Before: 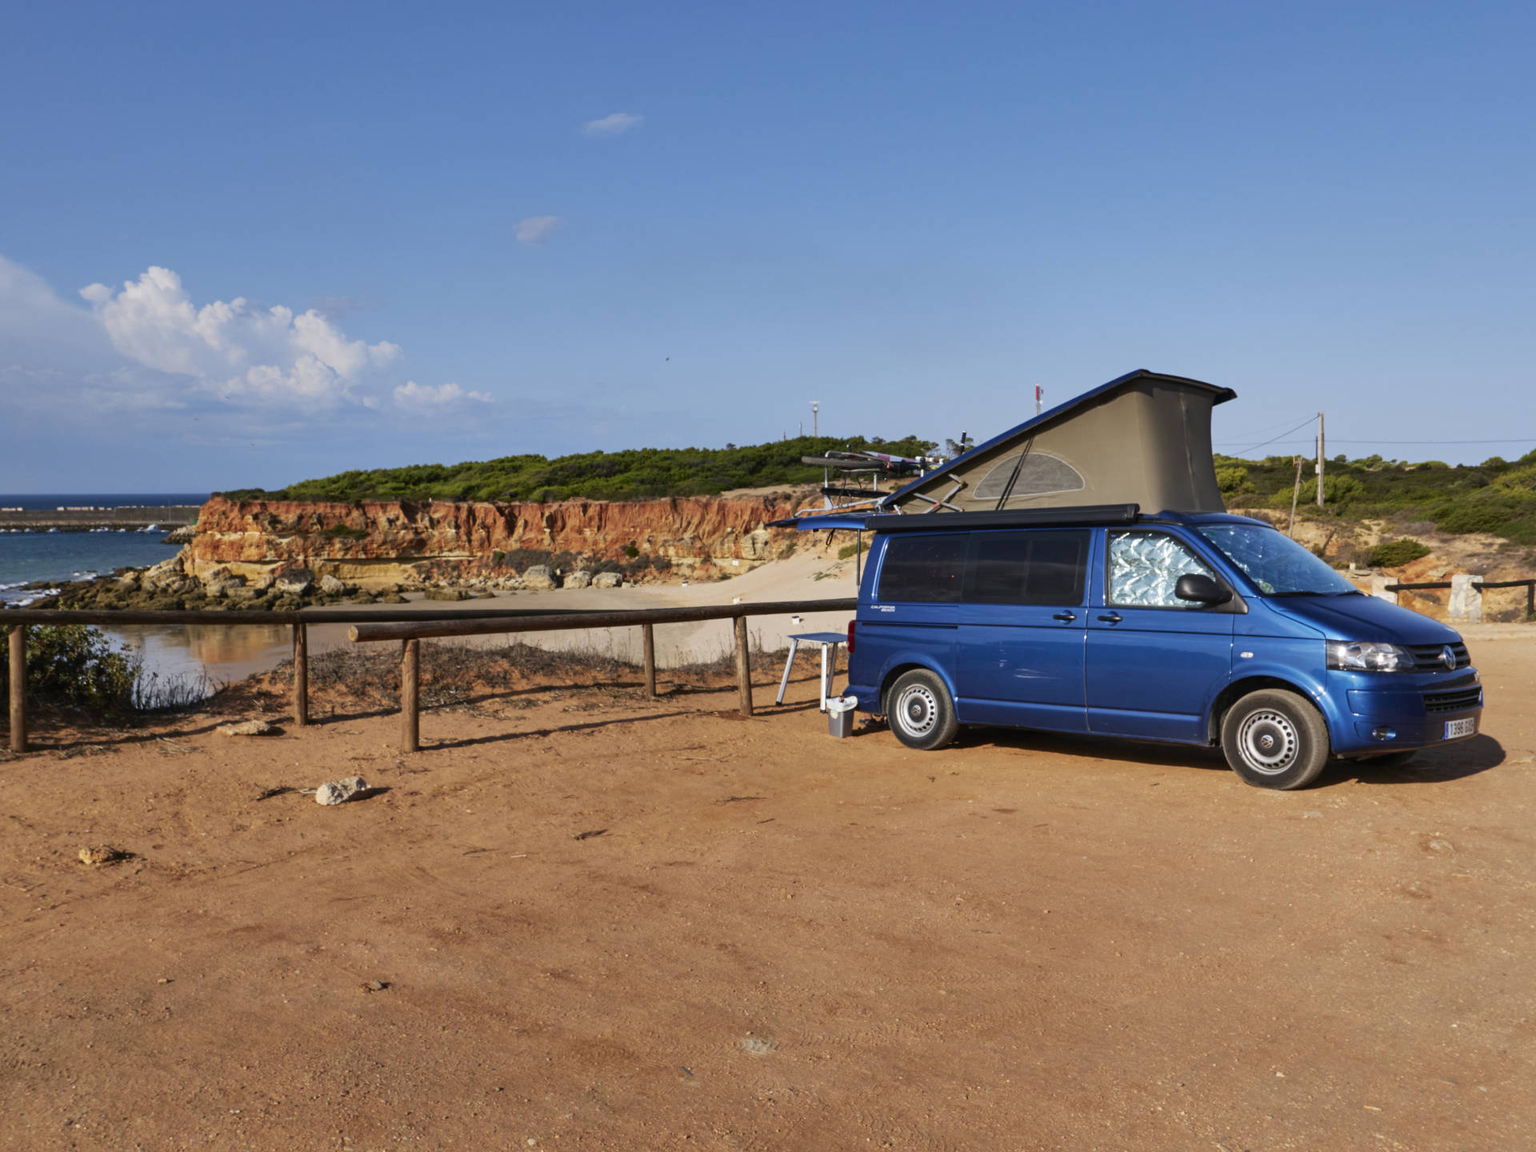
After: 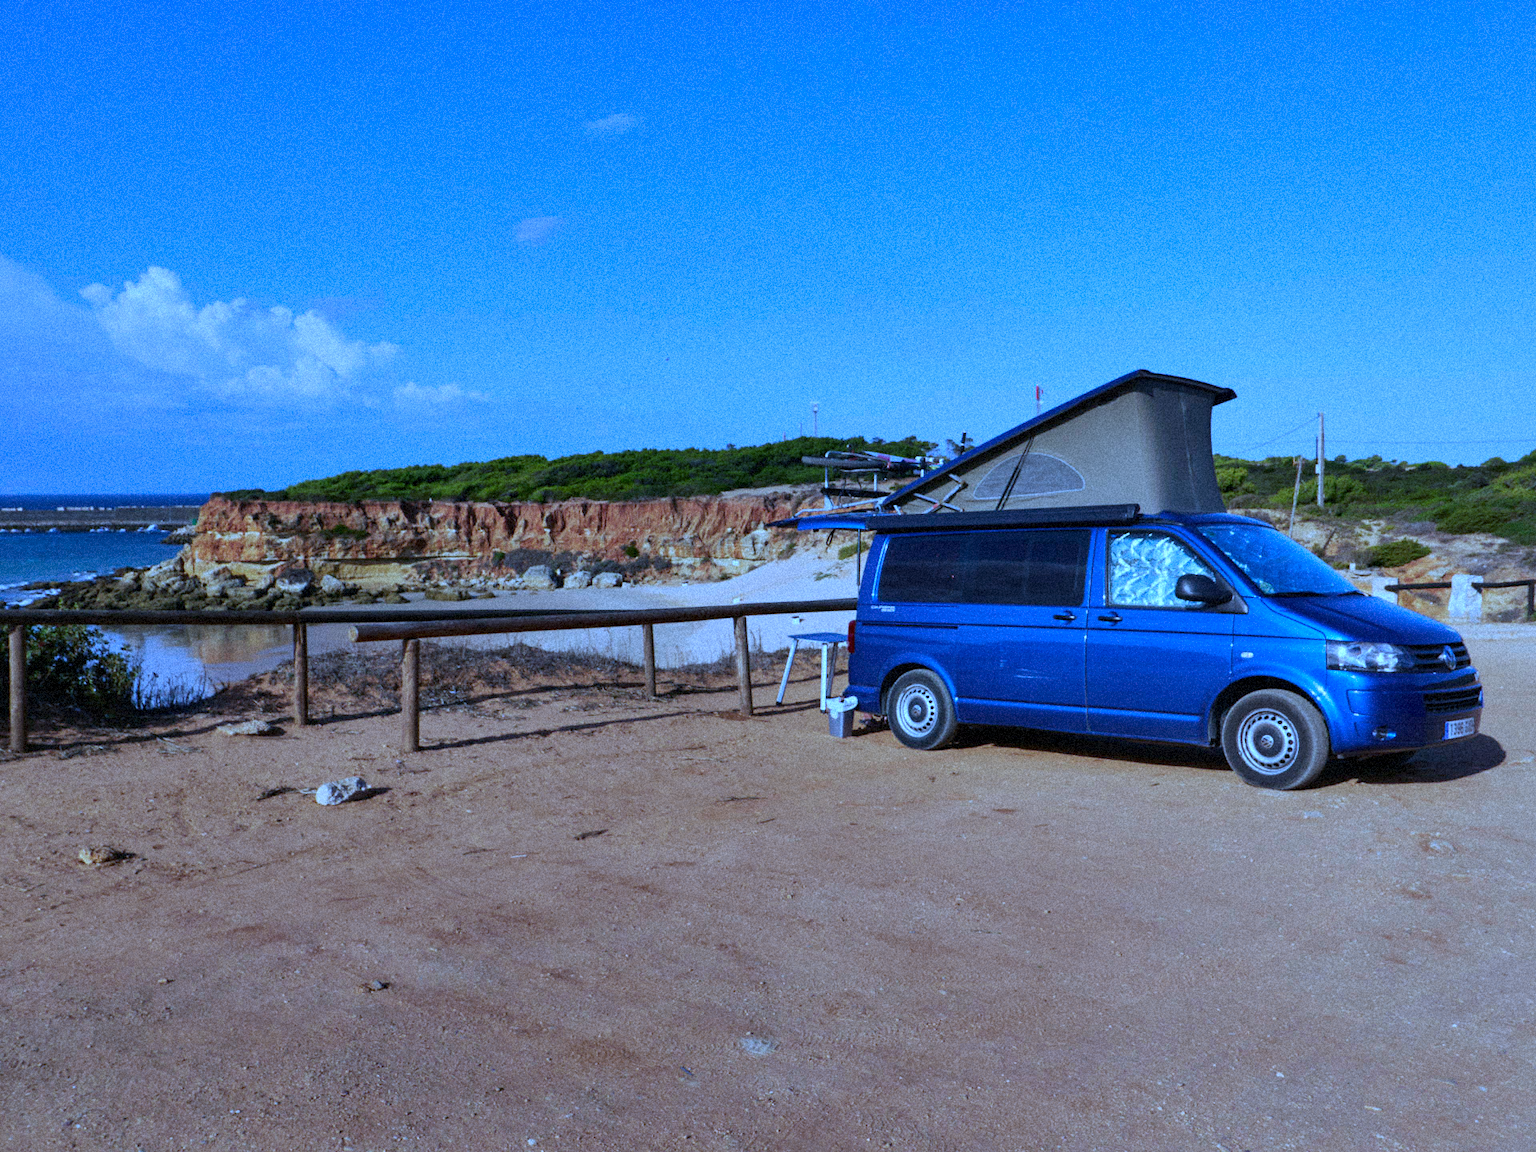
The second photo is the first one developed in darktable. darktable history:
grain: strength 35%, mid-tones bias 0%
white balance: red 0.766, blue 1.537
